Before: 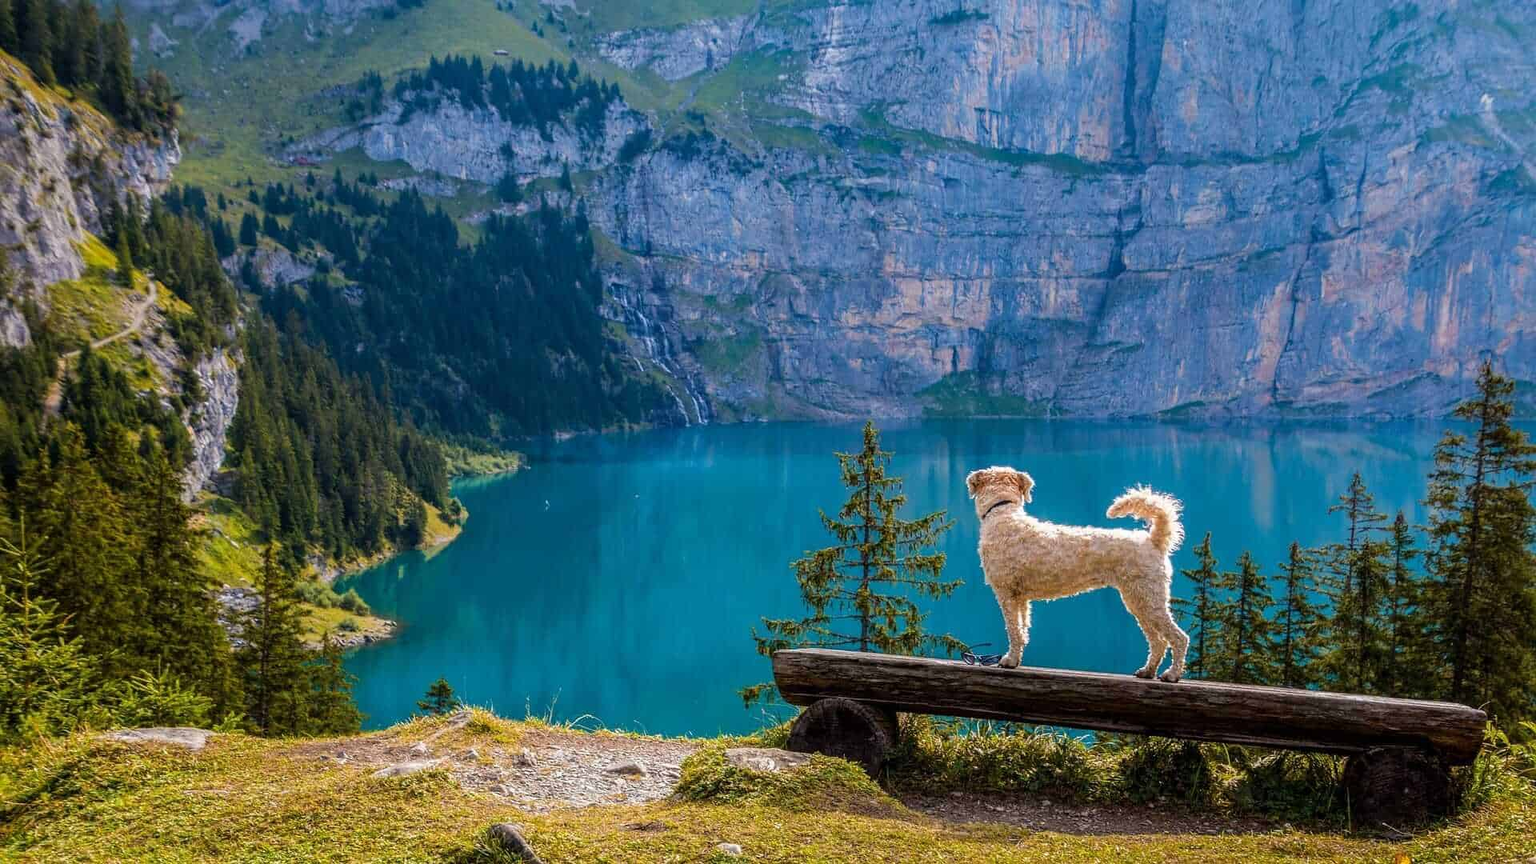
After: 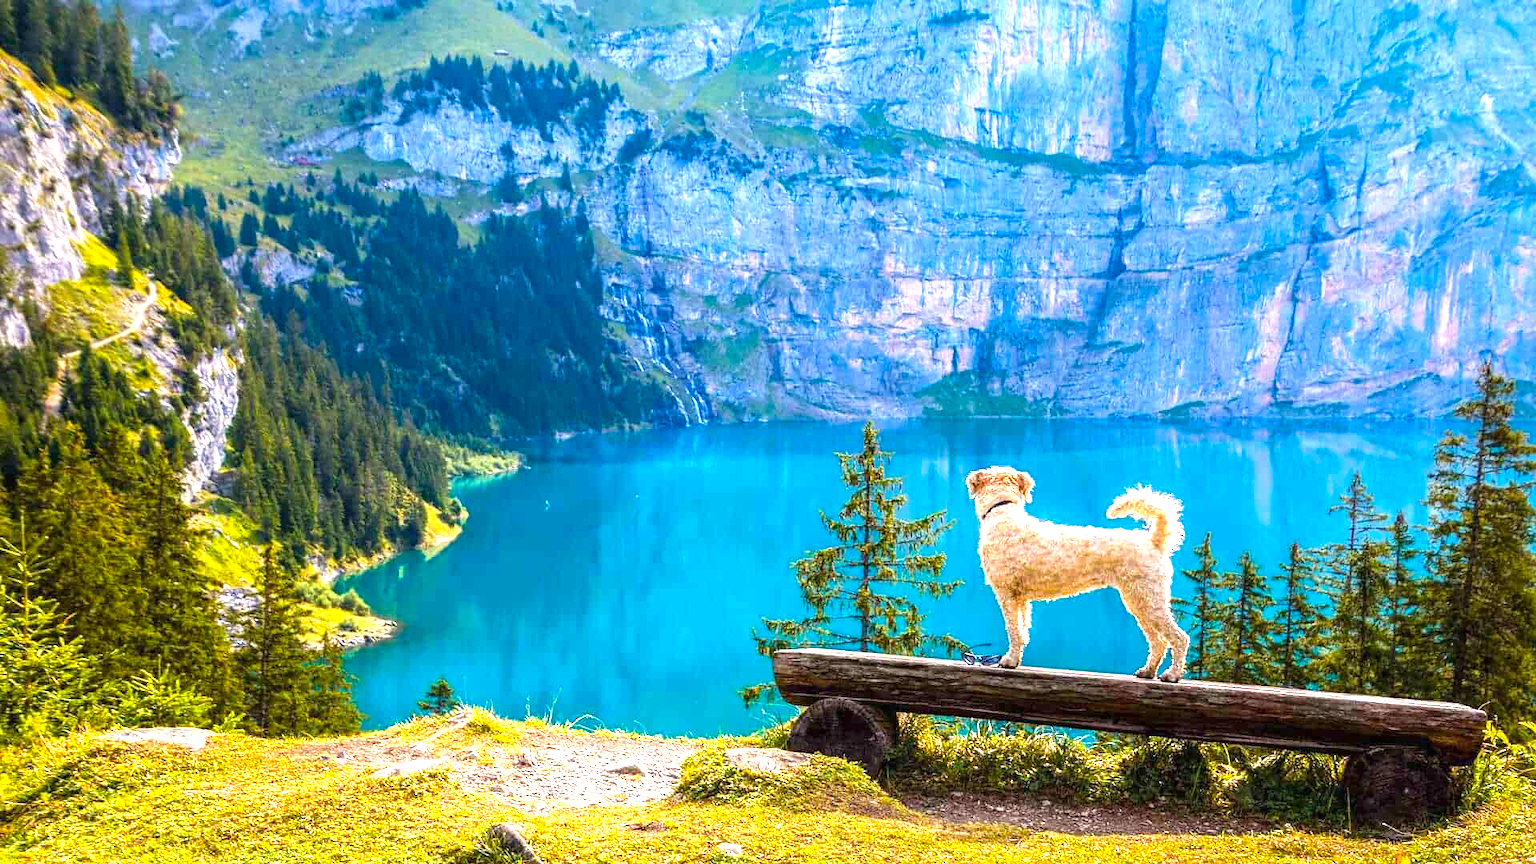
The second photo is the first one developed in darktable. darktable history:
color balance rgb: linear chroma grading › global chroma 8.78%, perceptual saturation grading › global saturation 1.853%, perceptual saturation grading › highlights -2.21%, perceptual saturation grading › mid-tones 4.065%, perceptual saturation grading › shadows 7.605%, global vibrance 20%
exposure: black level correction 0, exposure 1.477 EV, compensate exposure bias true, compensate highlight preservation false
